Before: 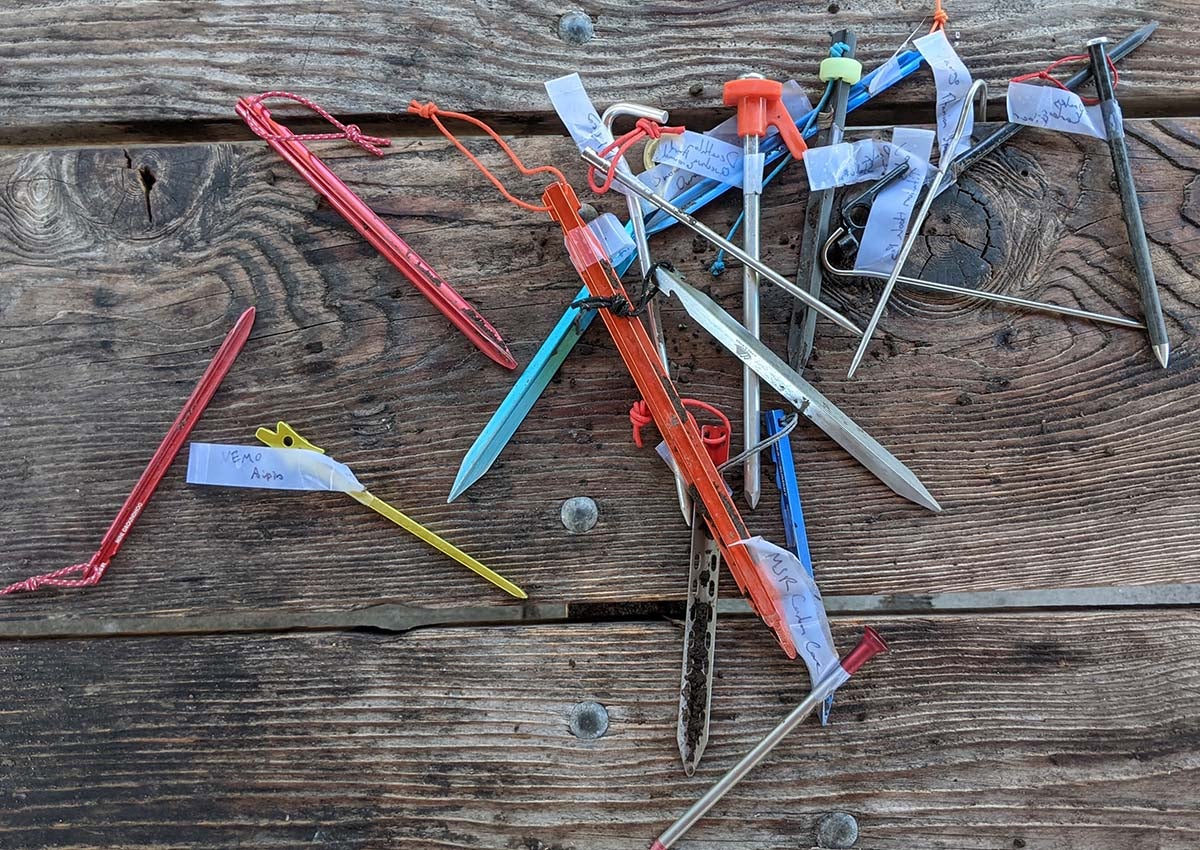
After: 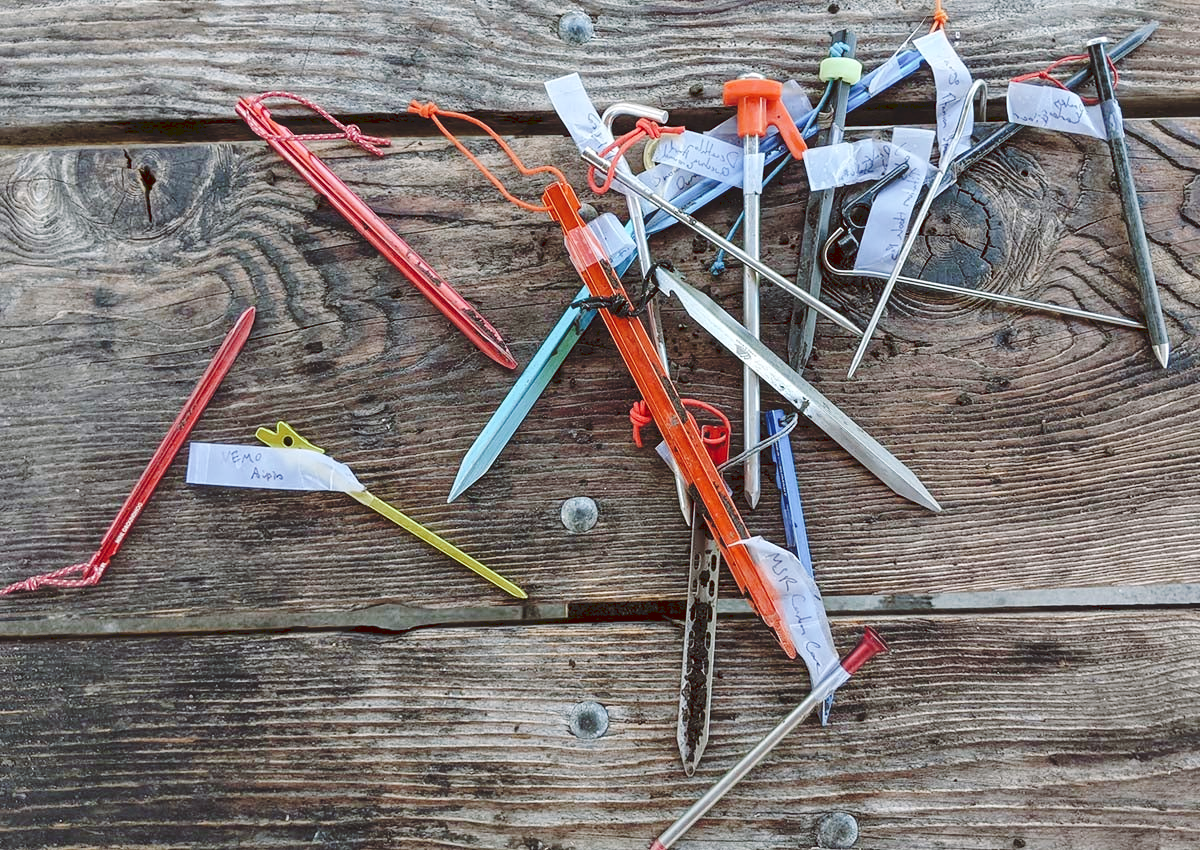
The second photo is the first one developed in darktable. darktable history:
tone curve: curves: ch0 [(0, 0) (0.003, 0.112) (0.011, 0.115) (0.025, 0.111) (0.044, 0.114) (0.069, 0.126) (0.1, 0.144) (0.136, 0.164) (0.177, 0.196) (0.224, 0.249) (0.277, 0.316) (0.335, 0.401) (0.399, 0.487) (0.468, 0.571) (0.543, 0.647) (0.623, 0.728) (0.709, 0.795) (0.801, 0.866) (0.898, 0.933) (1, 1)], preserve colors none
color look up table: target L [98.13, 91.35, 84.81, 74, 74.19, 78.51, 61.7, 56.83, 45.54, 52.75, 32.42, 16.88, 200.74, 102.65, 86.83, 73.1, 63.15, 60.44, 56.09, 56.05, 51.85, 47.94, 45.02, 39.12, 29.56, 28.73, 21.31, 2.647, 80.98, 84.94, 73.9, 62.7, 61.37, 61.85, 61.16, 68.45, 62.68, 37.96, 37.43, 39.03, 26, 30.87, 24.81, 2.292, 89.22, 71.1, 51.79, 48.82, 28.05], target a [-22.16, -21.8, -42.84, -32.13, -50.79, -19.83, -52.21, -8.423, -32.56, -8.513, -21.28, -15.99, 0, 0, 5.188, 18.98, 40.13, 24.62, 50.48, 25.35, 52.96, 25.49, 68.78, 57.57, 5.428, 0.707, 33.44, 18.42, 9.568, 19.81, 40.97, 41.31, 8.142, 57.38, 60.48, 14.92, 27.49, 52.67, 14.48, 40.56, 30.01, 22.92, 27.77, 16.37, -28.26, -6.48, -32.29, -7.22, -7.984], target b [35.09, 62.04, 13.23, 31.86, 31.23, 2.811, 52.27, 31.18, 41.8, 6.503, 36.53, 13.38, 0, -0.002, 11.52, 76.38, 54.23, 33.22, 60.07, 15.25, 32, 49.59, 31.48, 57.81, 15.02, 41.78, 36.22, 3.954, -0.615, -18.27, -33.98, 0.35, -12.65, -2.752, -23.53, -42.15, -52.33, -7.62, -30.67, -49.53, -2.602, -61.85, -38.64, -9.201, -19.53, -35.61, 3.942, -29.66, -9.854], num patches 49
